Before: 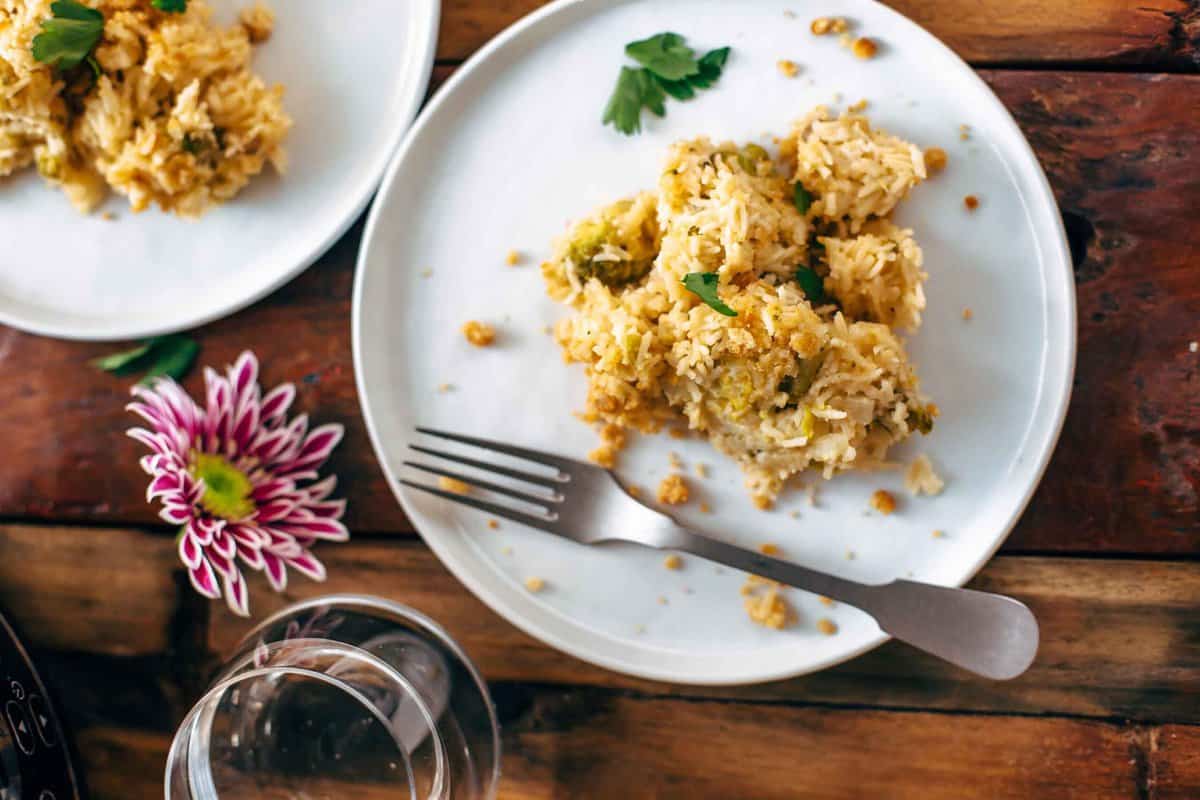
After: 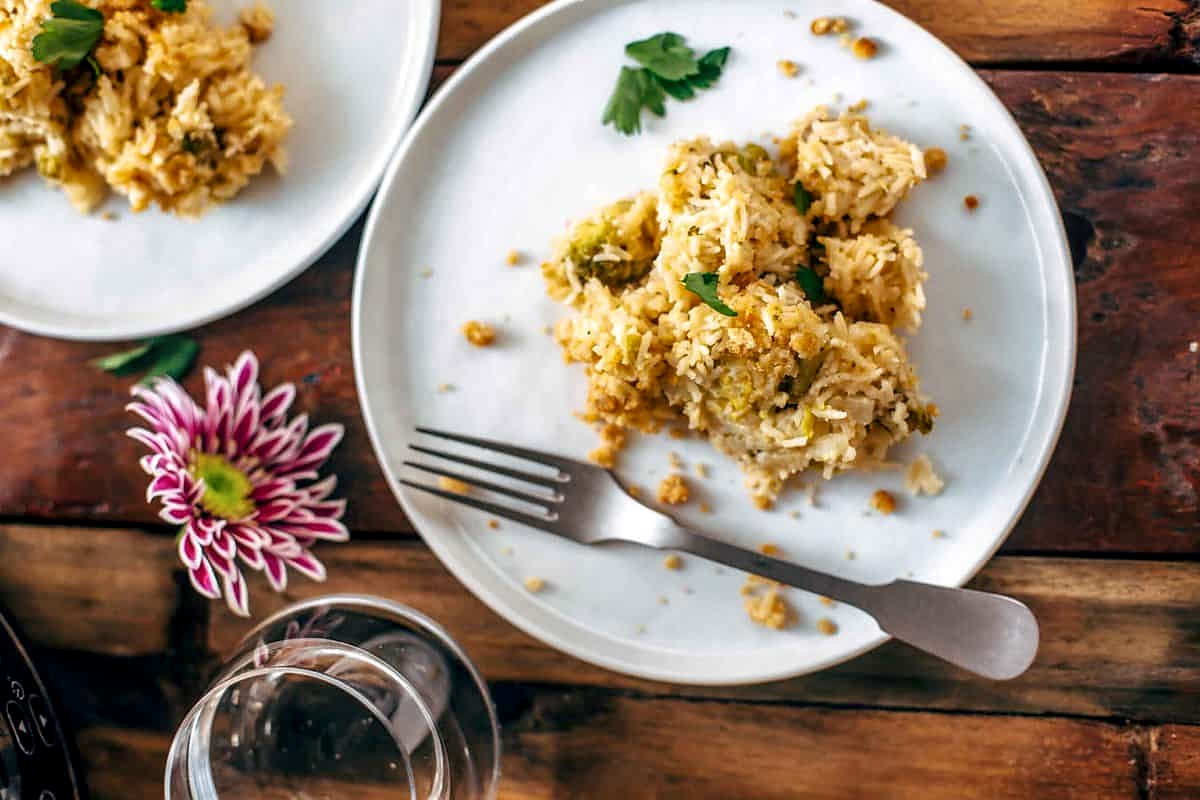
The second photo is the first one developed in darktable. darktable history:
sharpen: radius 1.044, threshold 0.947
local contrast: detail 130%
